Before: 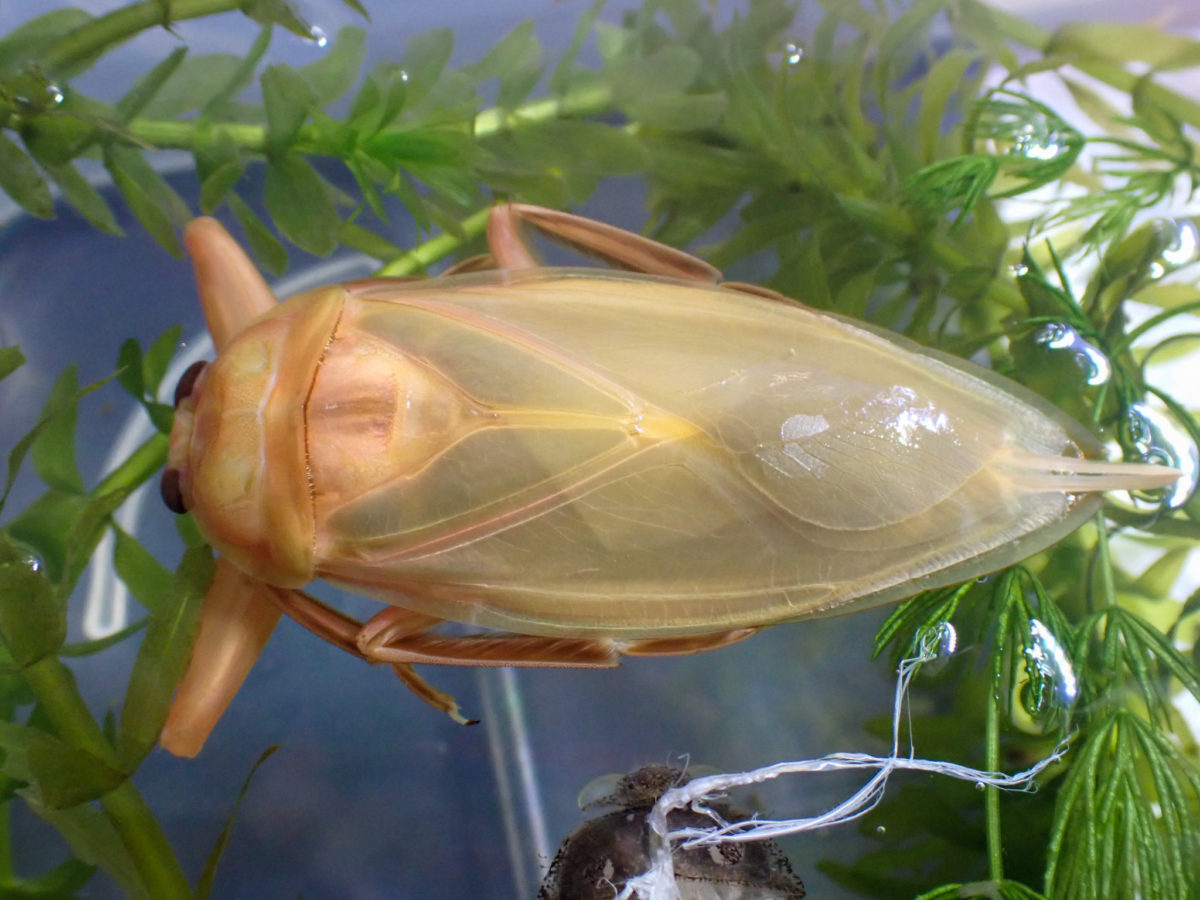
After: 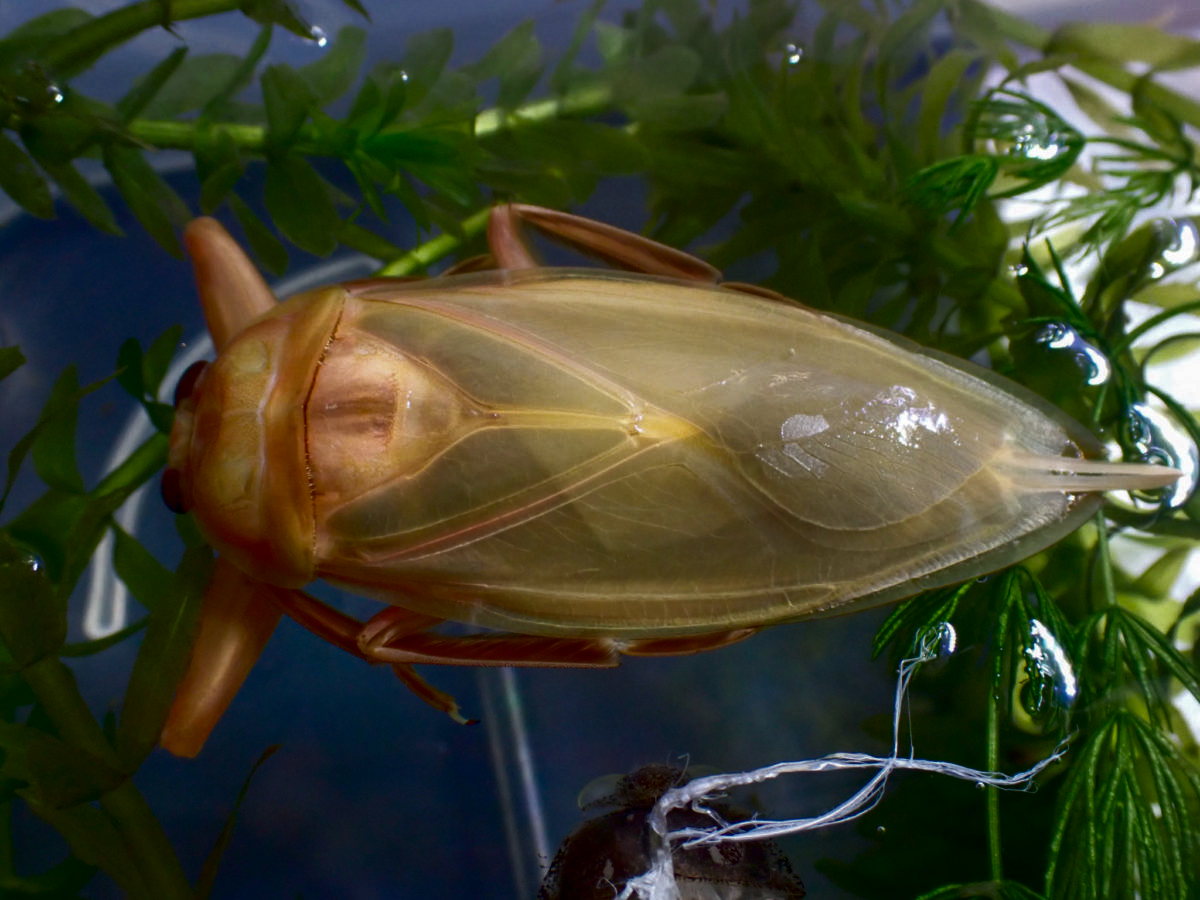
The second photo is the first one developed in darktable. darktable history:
contrast brightness saturation: brightness -0.514
